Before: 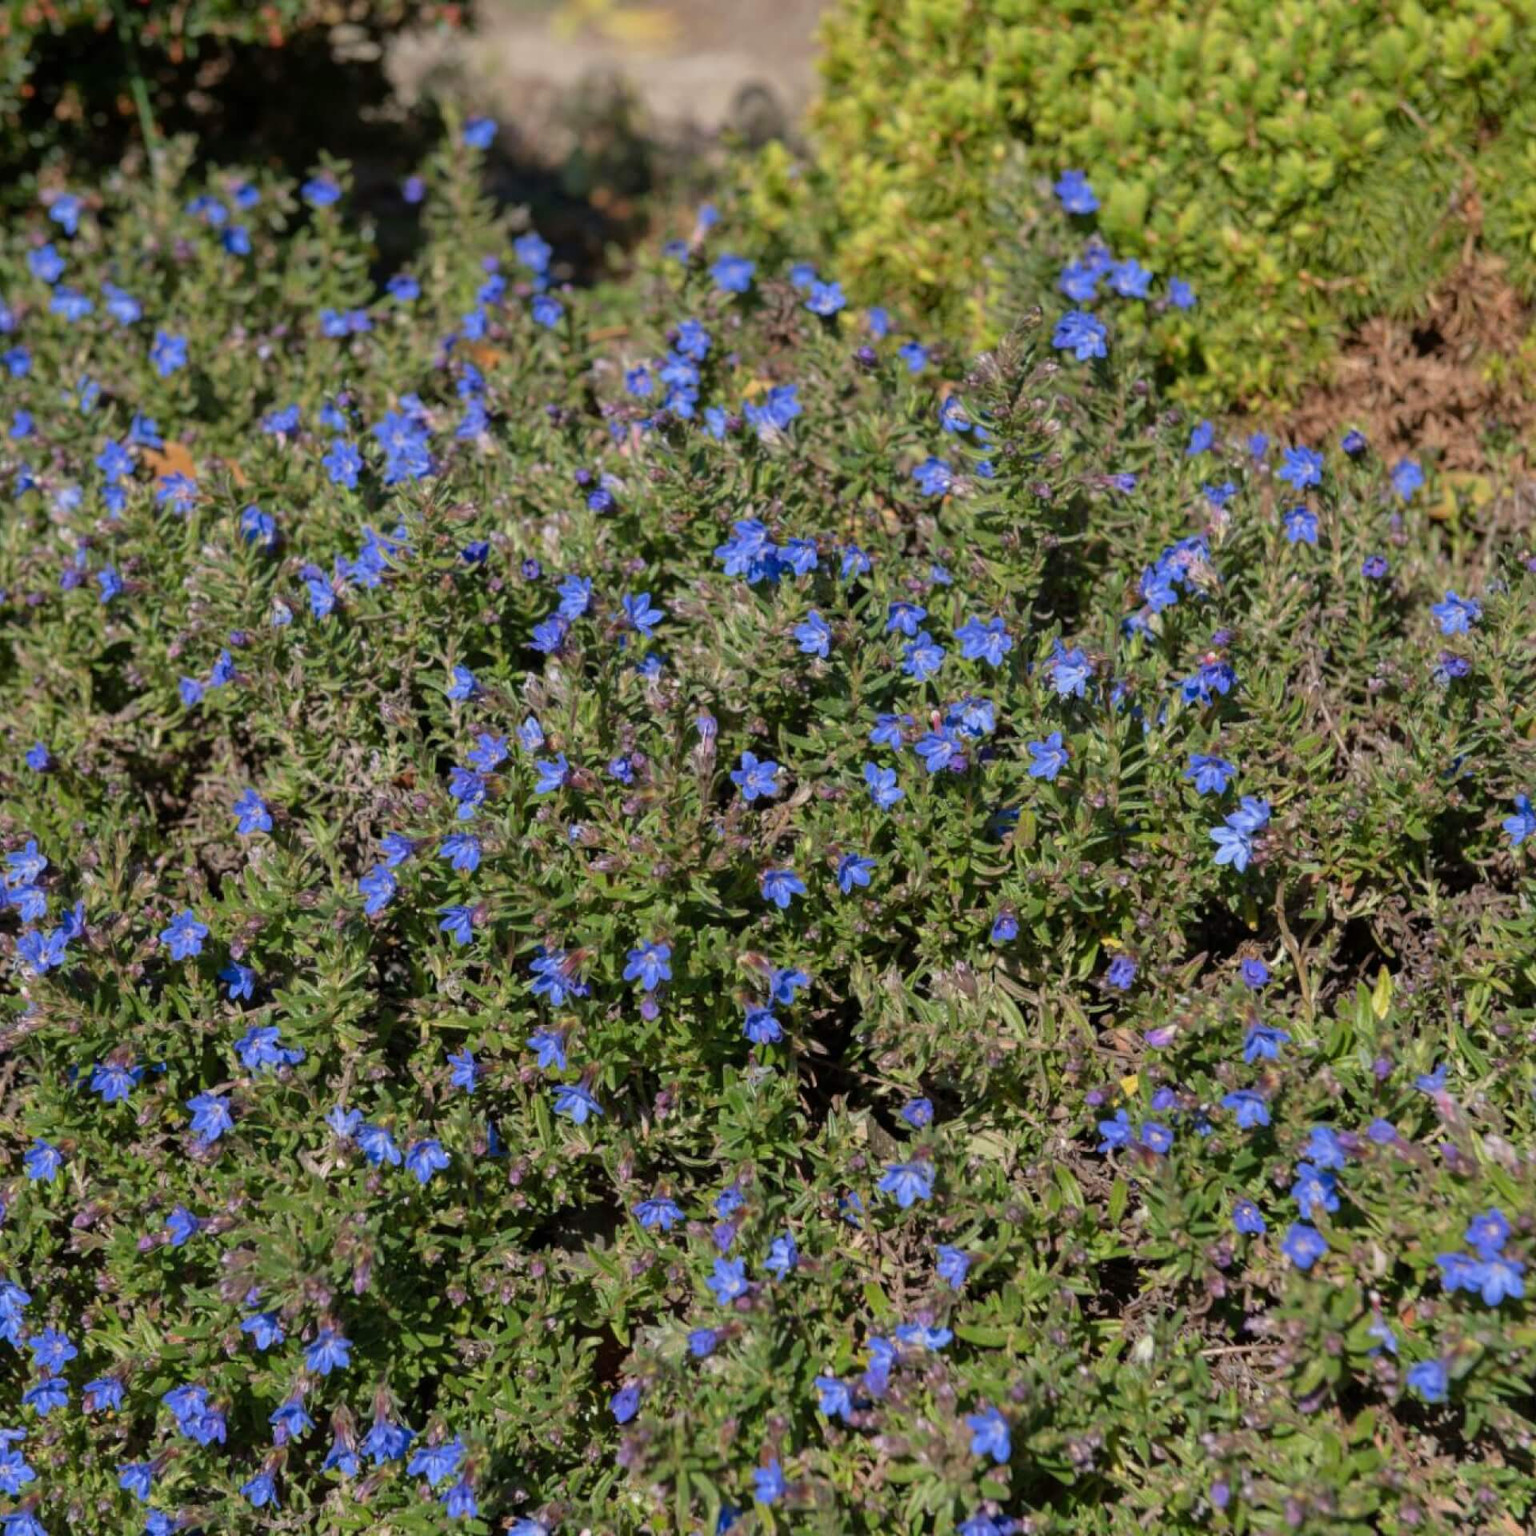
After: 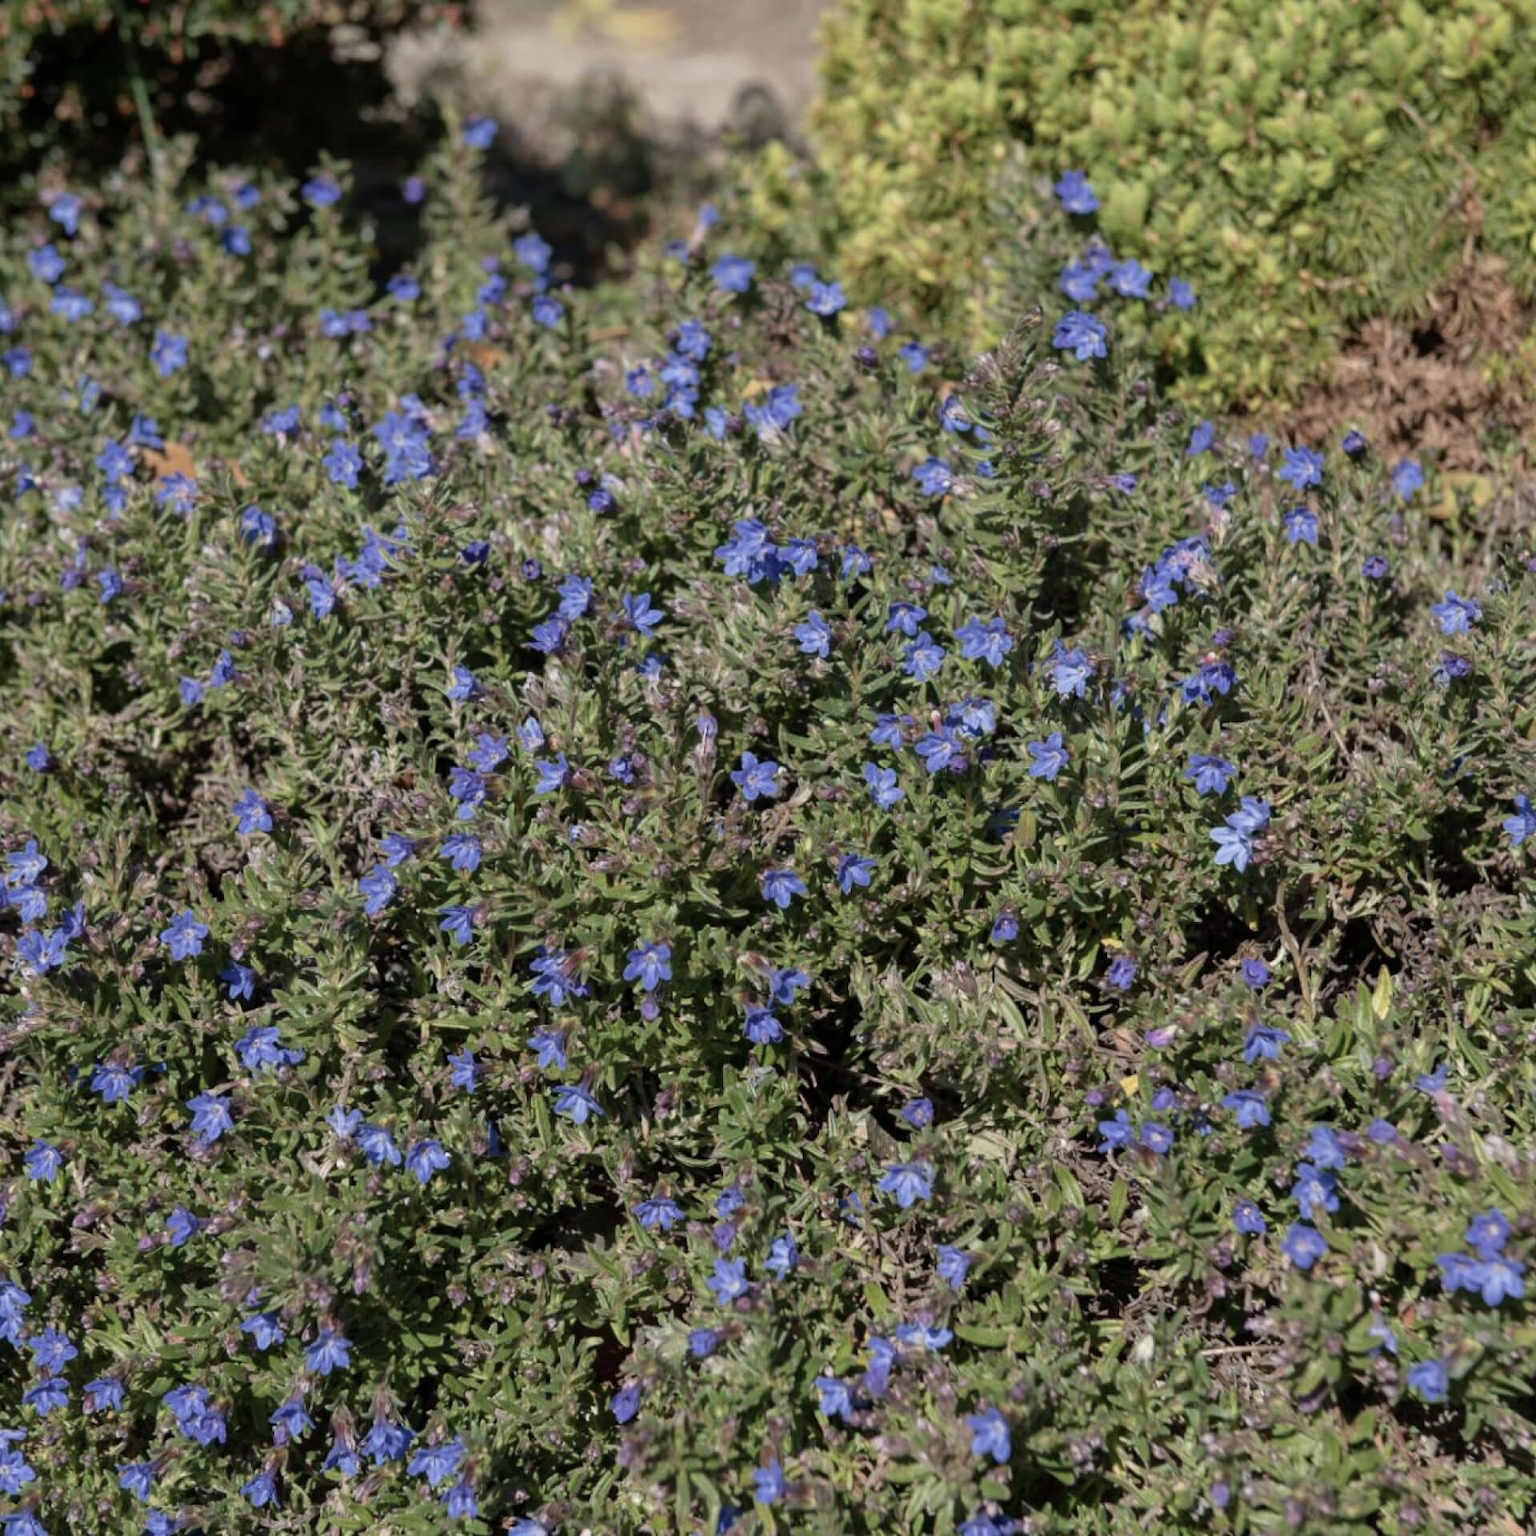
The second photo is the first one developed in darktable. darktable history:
contrast brightness saturation: contrast 0.104, saturation -0.305
color correction: highlights b* 0.066
